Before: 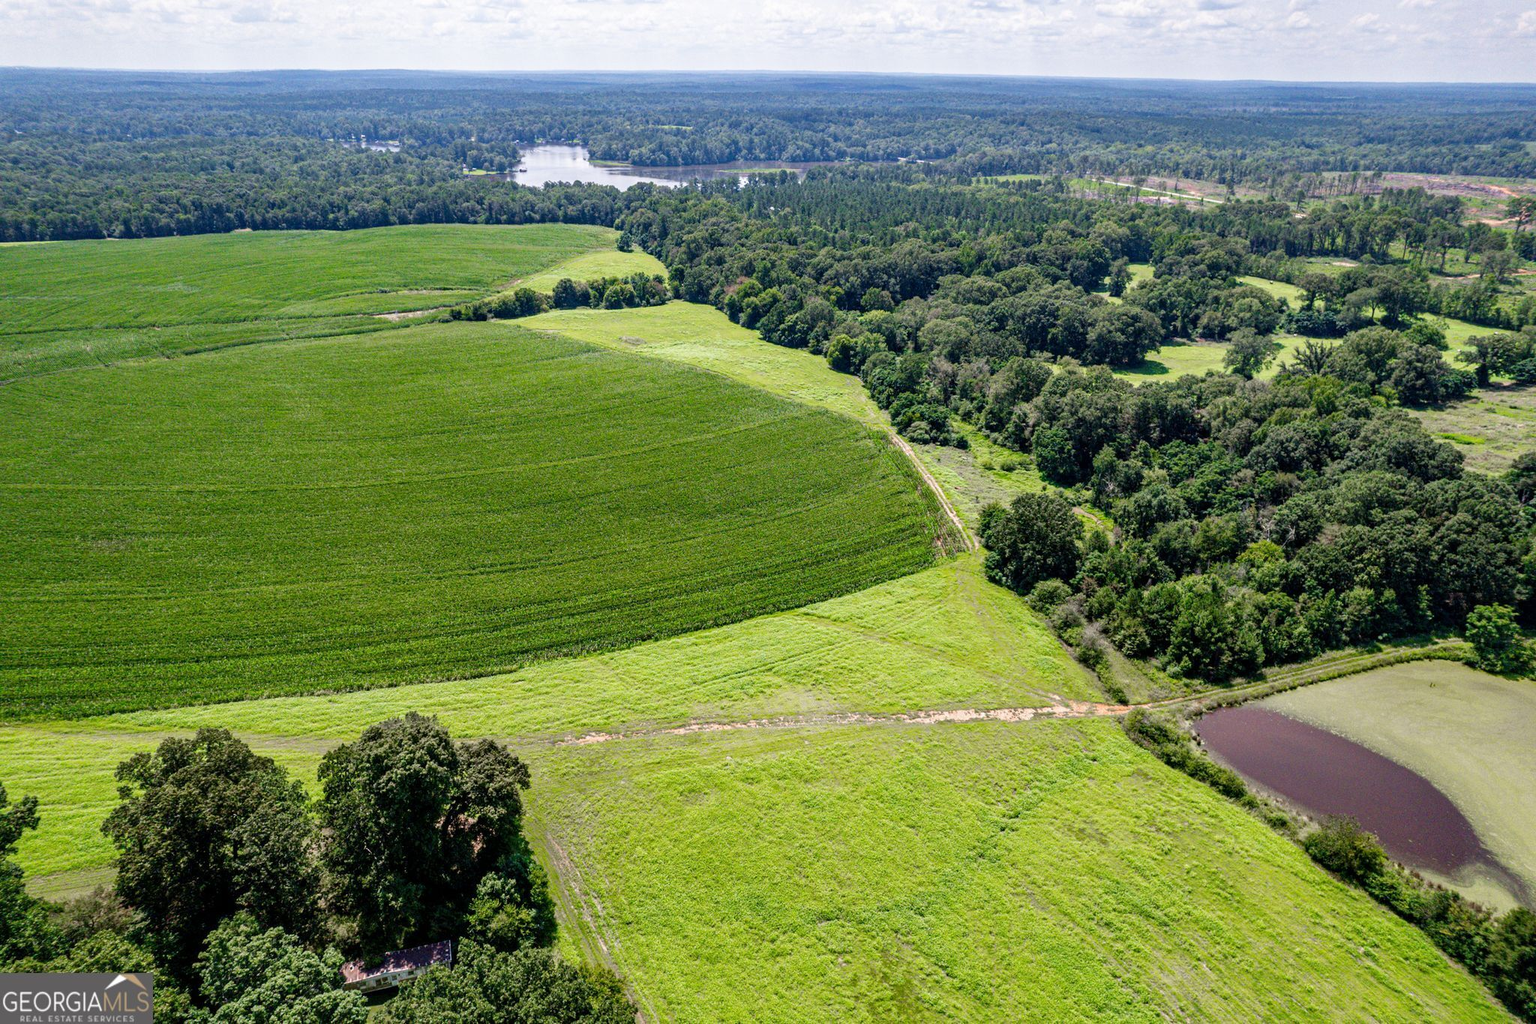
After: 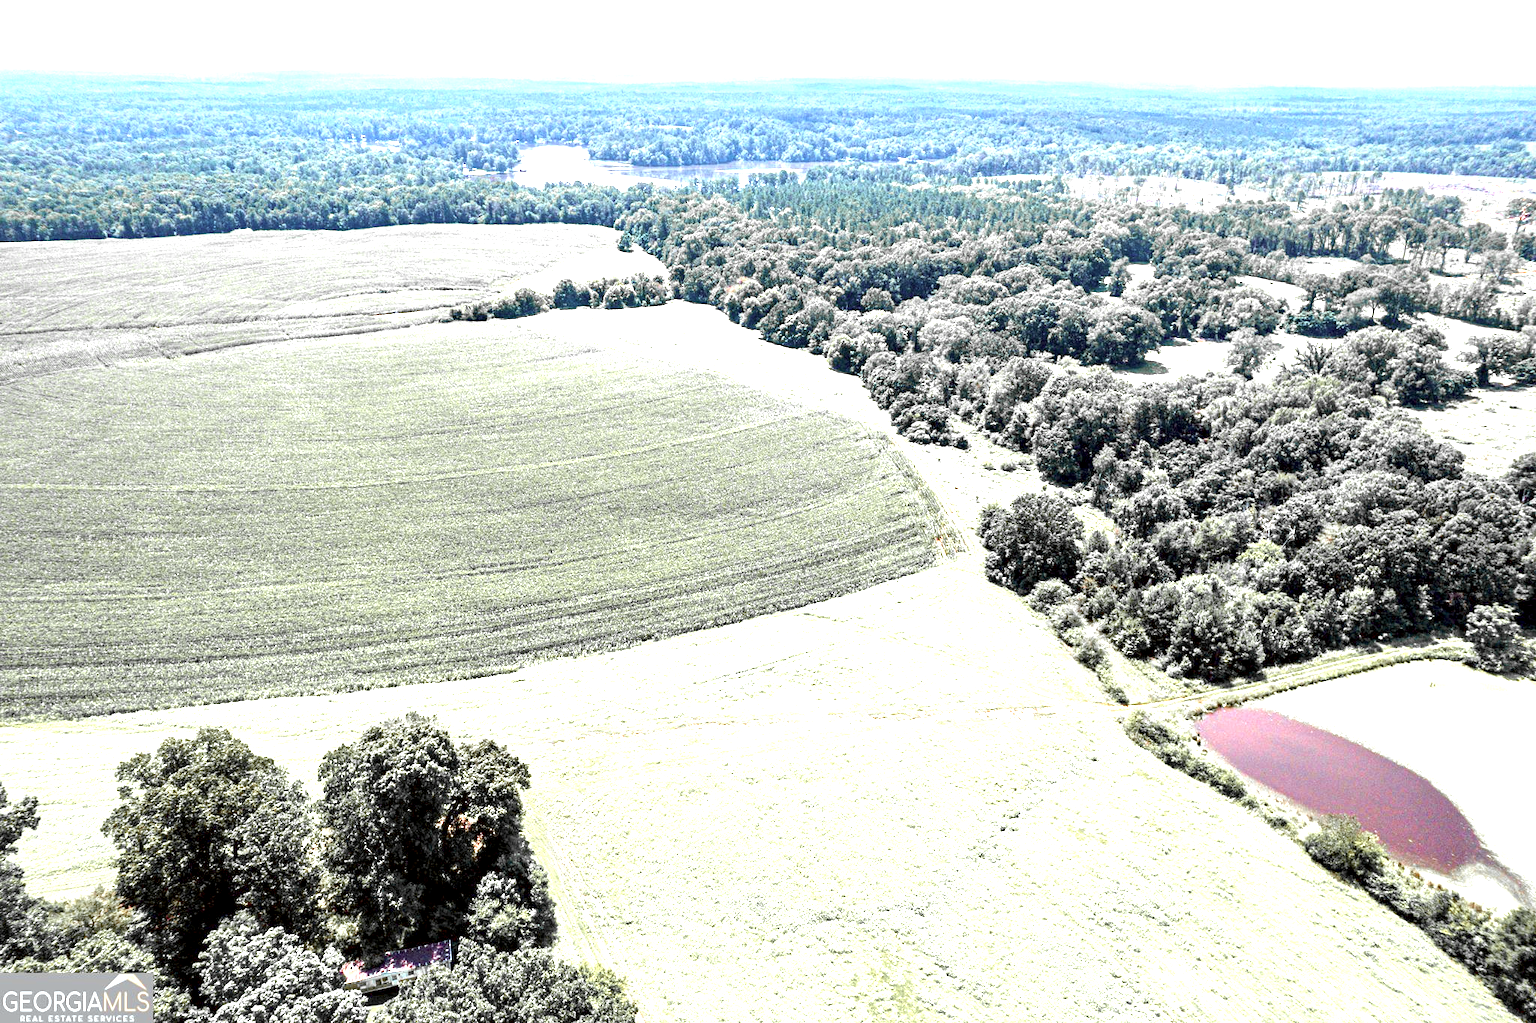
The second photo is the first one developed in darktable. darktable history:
color zones: curves: ch1 [(0, 0.679) (0.143, 0.647) (0.286, 0.261) (0.378, -0.011) (0.571, 0.396) (0.714, 0.399) (0.857, 0.406) (1, 0.679)]
exposure: black level correction 0.001, exposure 1.995 EV, compensate highlight preservation false
color correction: highlights a* -5.13, highlights b* -3.68, shadows a* 3.74, shadows b* 4.33
